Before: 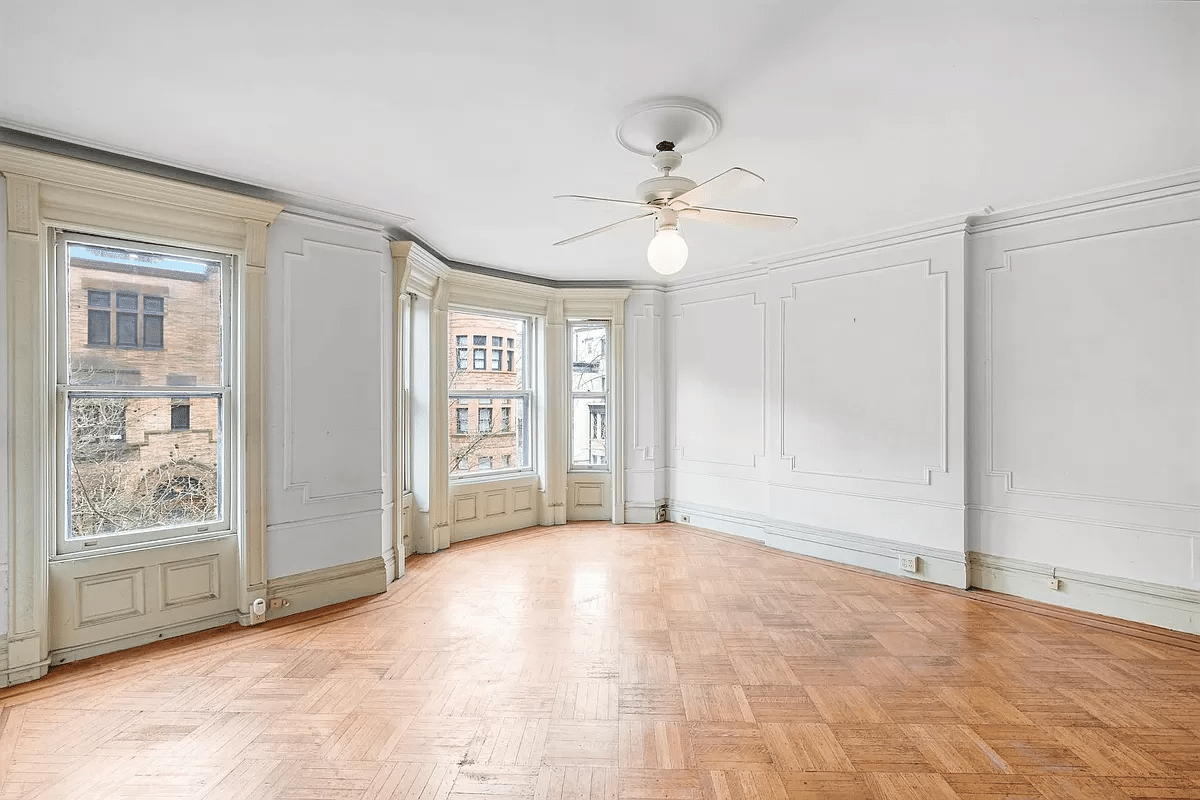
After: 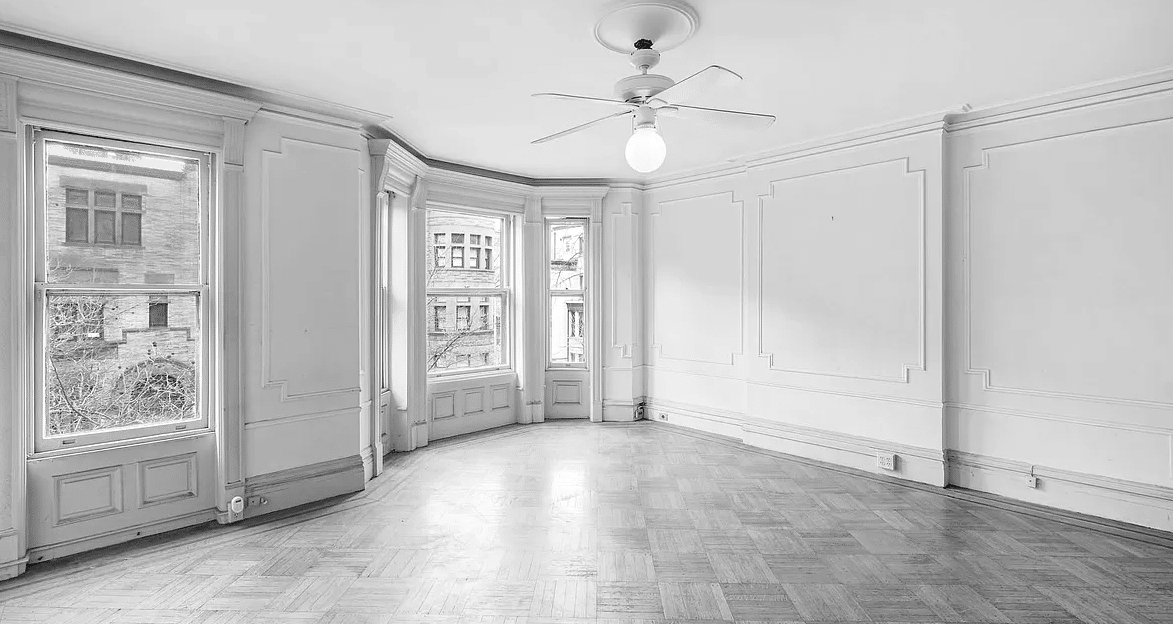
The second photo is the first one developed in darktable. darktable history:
color calibration: output gray [0.253, 0.26, 0.487, 0], x 0.383, y 0.371, temperature 3916.15 K
crop and rotate: left 1.876%, top 12.79%, right 0.301%, bottom 9.089%
